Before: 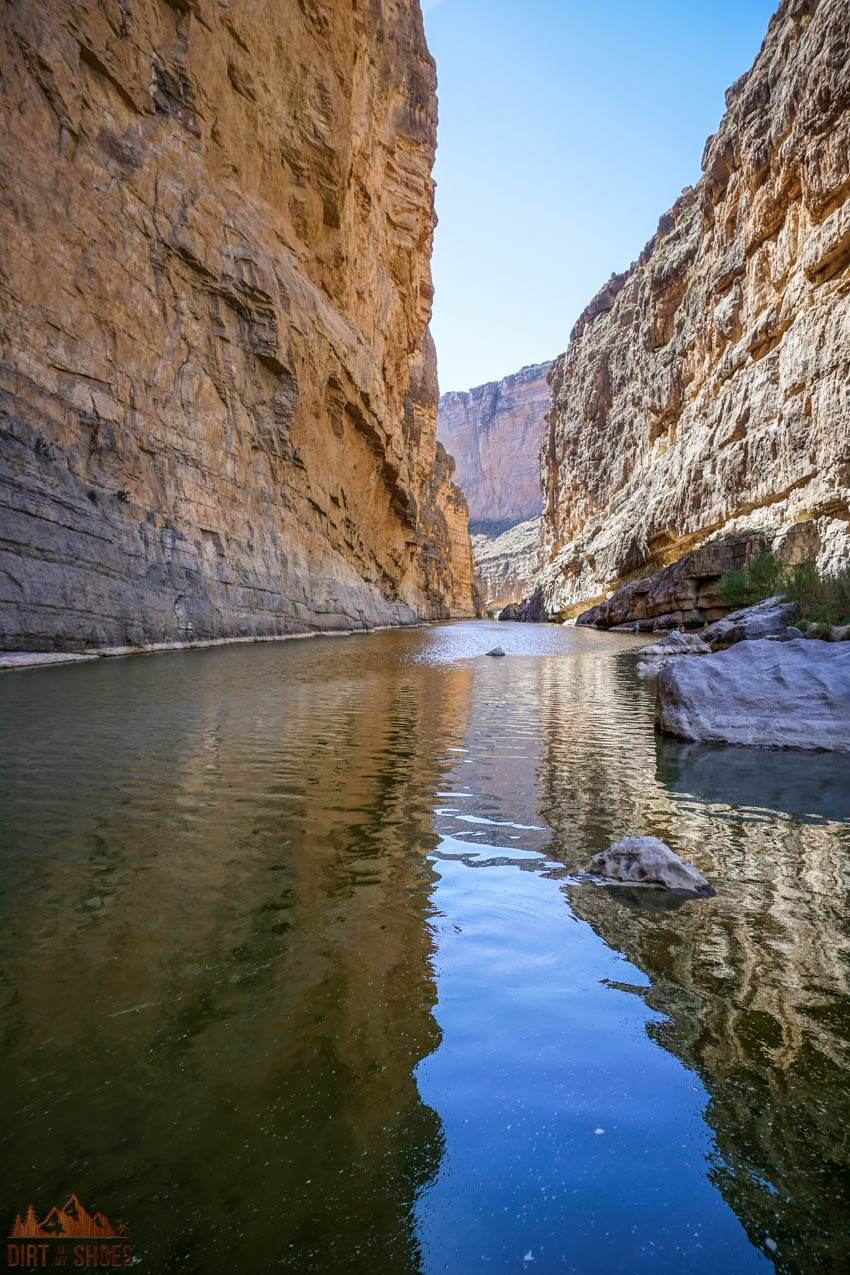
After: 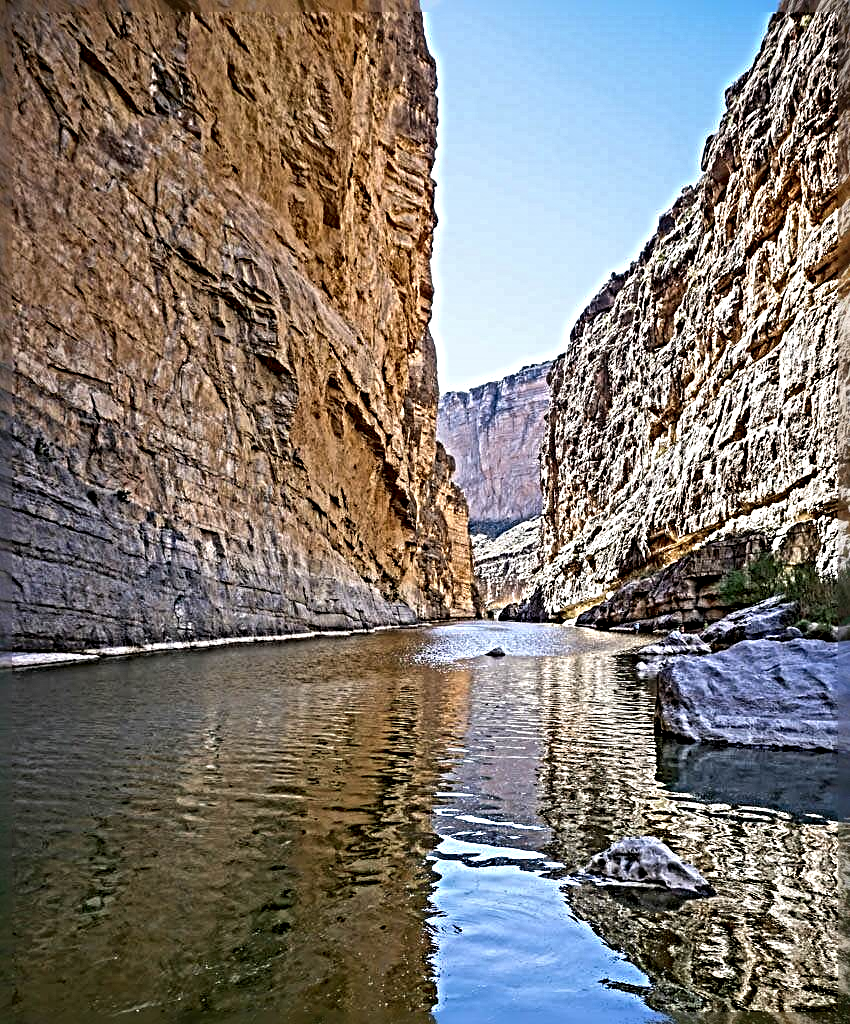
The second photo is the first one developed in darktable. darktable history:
crop: bottom 19.644%
sharpen: radius 6.3, amount 1.8, threshold 0
